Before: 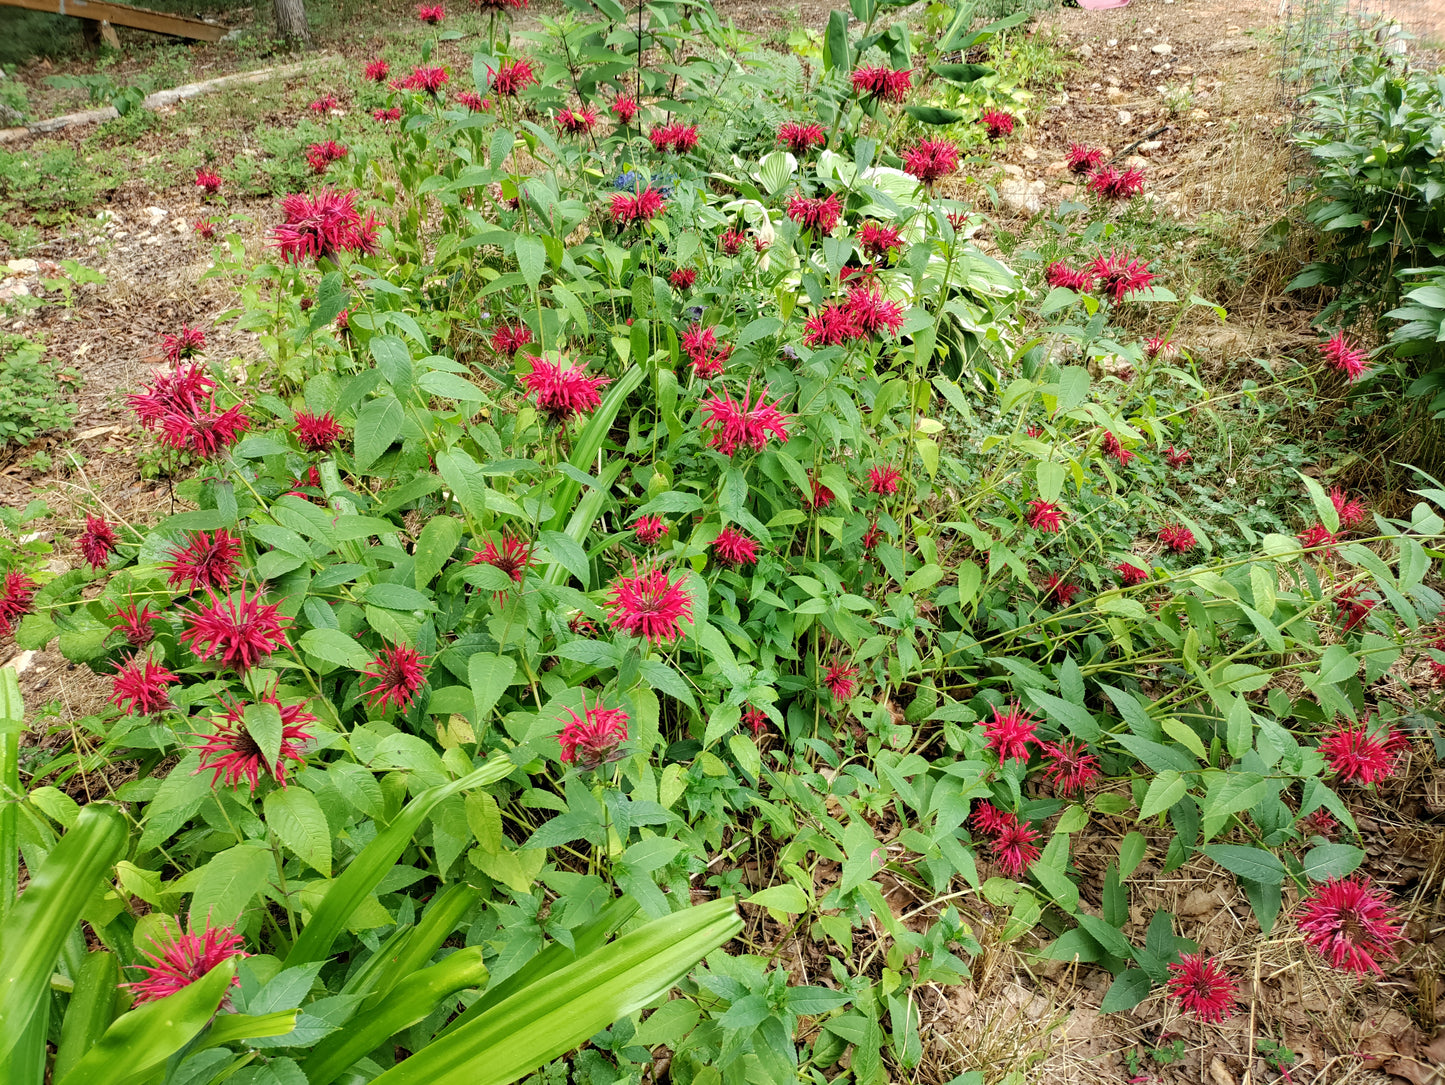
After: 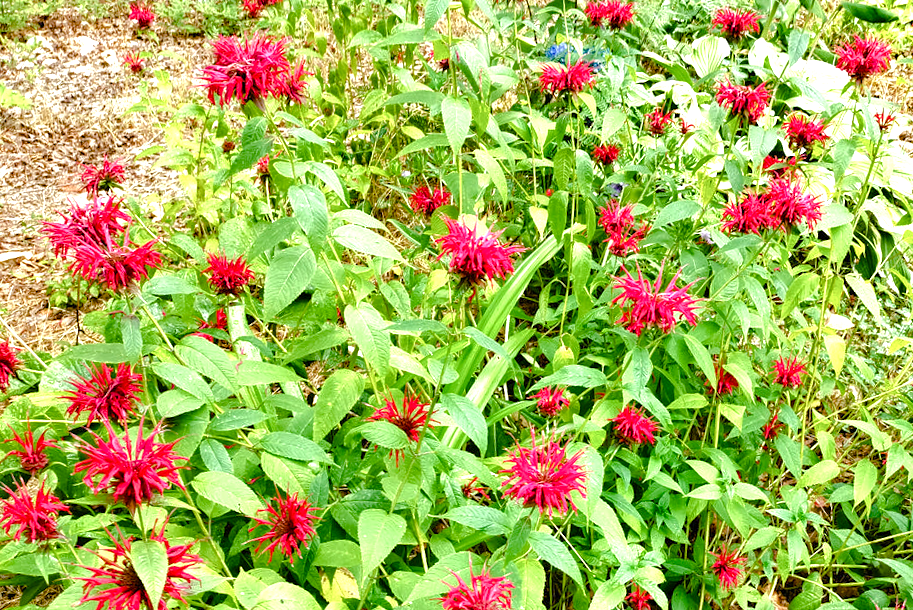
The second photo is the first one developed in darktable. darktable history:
crop and rotate: angle -4.99°, left 2.122%, top 6.945%, right 27.566%, bottom 30.519%
rgb curve: curves: ch0 [(0, 0) (0.175, 0.154) (0.785, 0.663) (1, 1)]
color correction: highlights a* 0.003, highlights b* -0.283
exposure: exposure 1 EV, compensate highlight preservation false
color balance rgb: perceptual saturation grading › global saturation 24.74%, perceptual saturation grading › highlights -51.22%, perceptual saturation grading › mid-tones 19.16%, perceptual saturation grading › shadows 60.98%, global vibrance 50%
